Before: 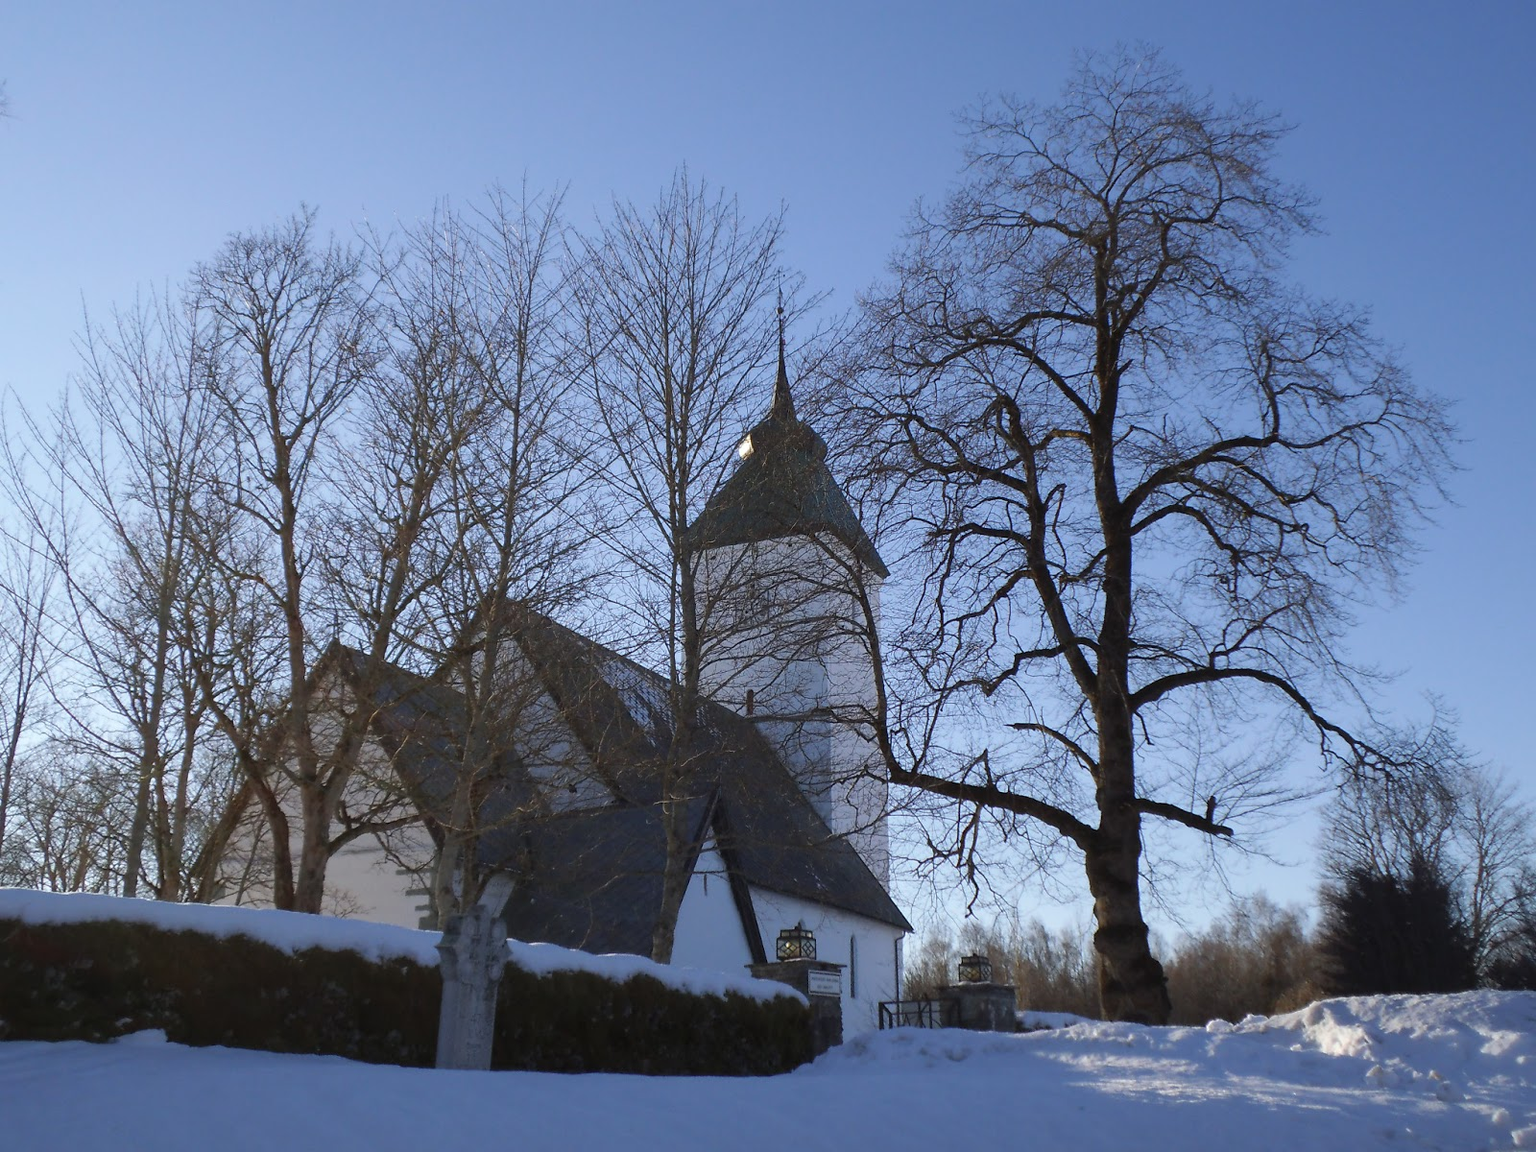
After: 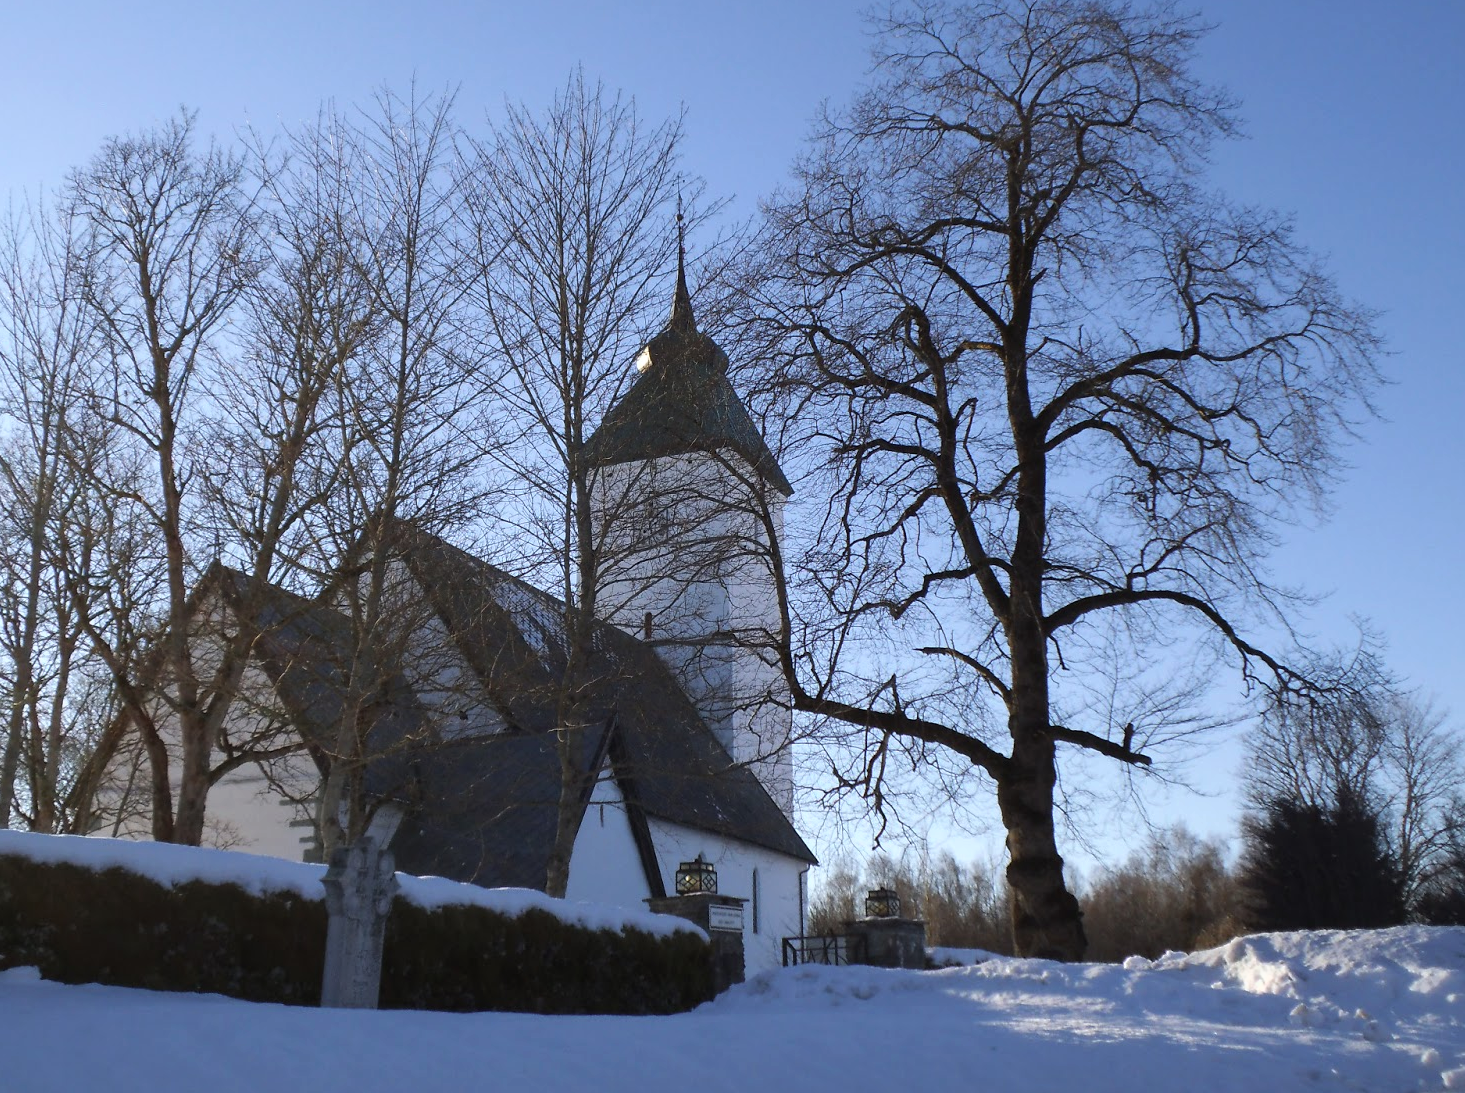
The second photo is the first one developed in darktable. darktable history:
crop and rotate: left 8.392%, top 8.841%
tone curve: curves: ch0 [(0, 0) (0.003, 0.002) (0.011, 0.01) (0.025, 0.022) (0.044, 0.039) (0.069, 0.061) (0.1, 0.088) (0.136, 0.126) (0.177, 0.167) (0.224, 0.211) (0.277, 0.27) (0.335, 0.335) (0.399, 0.407) (0.468, 0.485) (0.543, 0.569) (0.623, 0.659) (0.709, 0.756) (0.801, 0.851) (0.898, 0.961) (1, 1)], color space Lab, linked channels, preserve colors none
